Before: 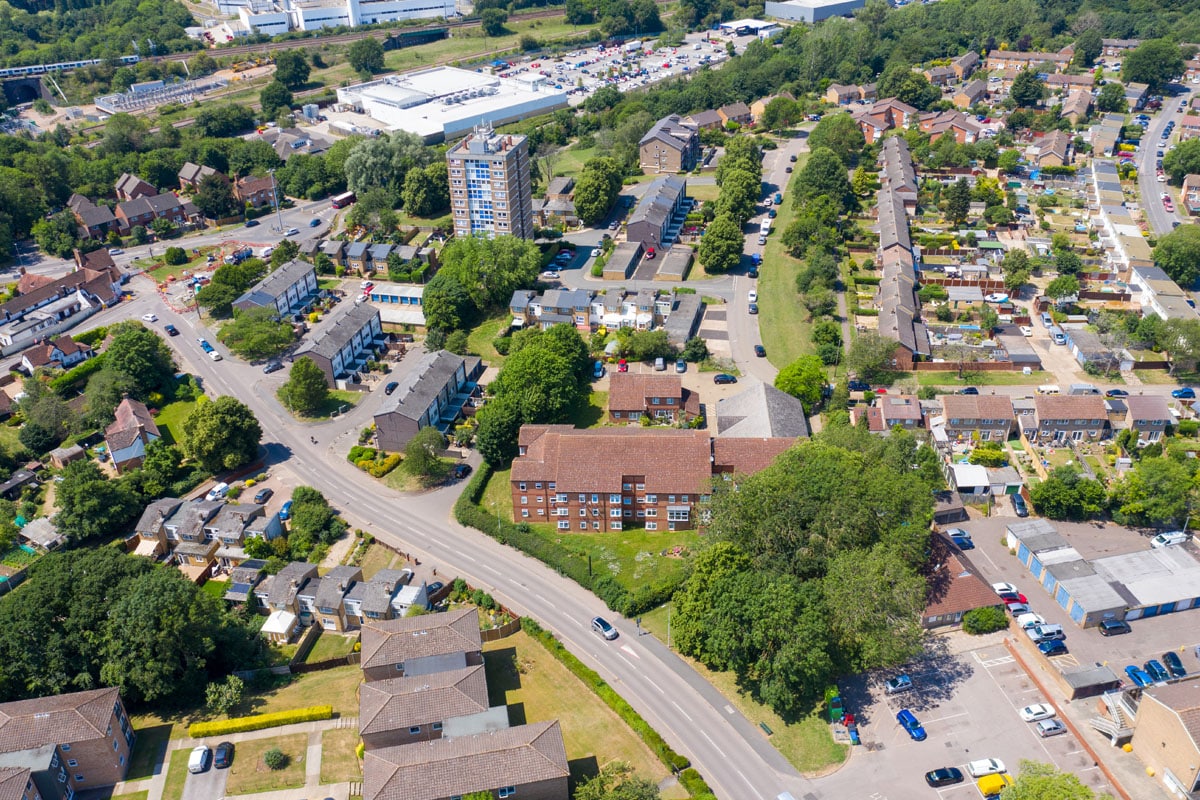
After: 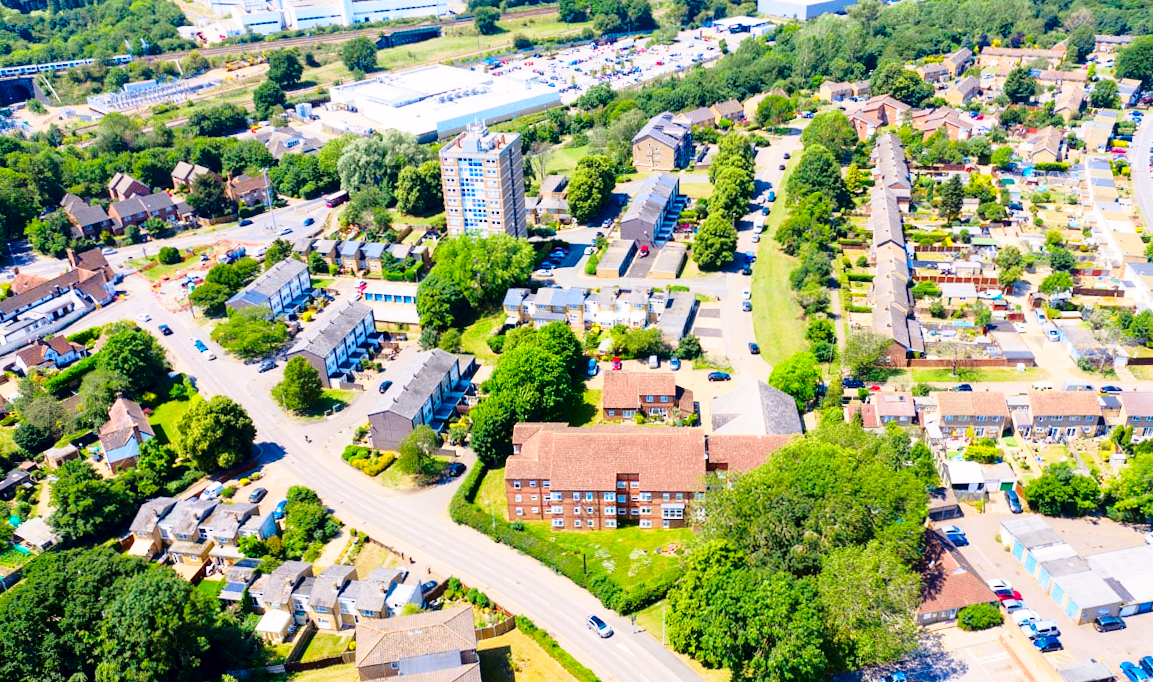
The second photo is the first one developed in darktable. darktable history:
tone curve: curves: ch0 [(0.024, 0) (0.075, 0.034) (0.145, 0.098) (0.257, 0.259) (0.408, 0.45) (0.611, 0.64) (0.81, 0.857) (1, 1)]; ch1 [(0, 0) (0.287, 0.198) (0.501, 0.506) (0.56, 0.57) (0.712, 0.777) (0.976, 0.992)]; ch2 [(0, 0) (0.5, 0.5) (0.523, 0.552) (0.59, 0.603) (0.681, 0.754) (1, 1)], color space Lab, independent channels, preserve colors none
crop and rotate: angle 0.2°, left 0.275%, right 3.127%, bottom 14.18%
base curve: curves: ch0 [(0, 0) (0.028, 0.03) (0.121, 0.232) (0.46, 0.748) (0.859, 0.968) (1, 1)], preserve colors none
